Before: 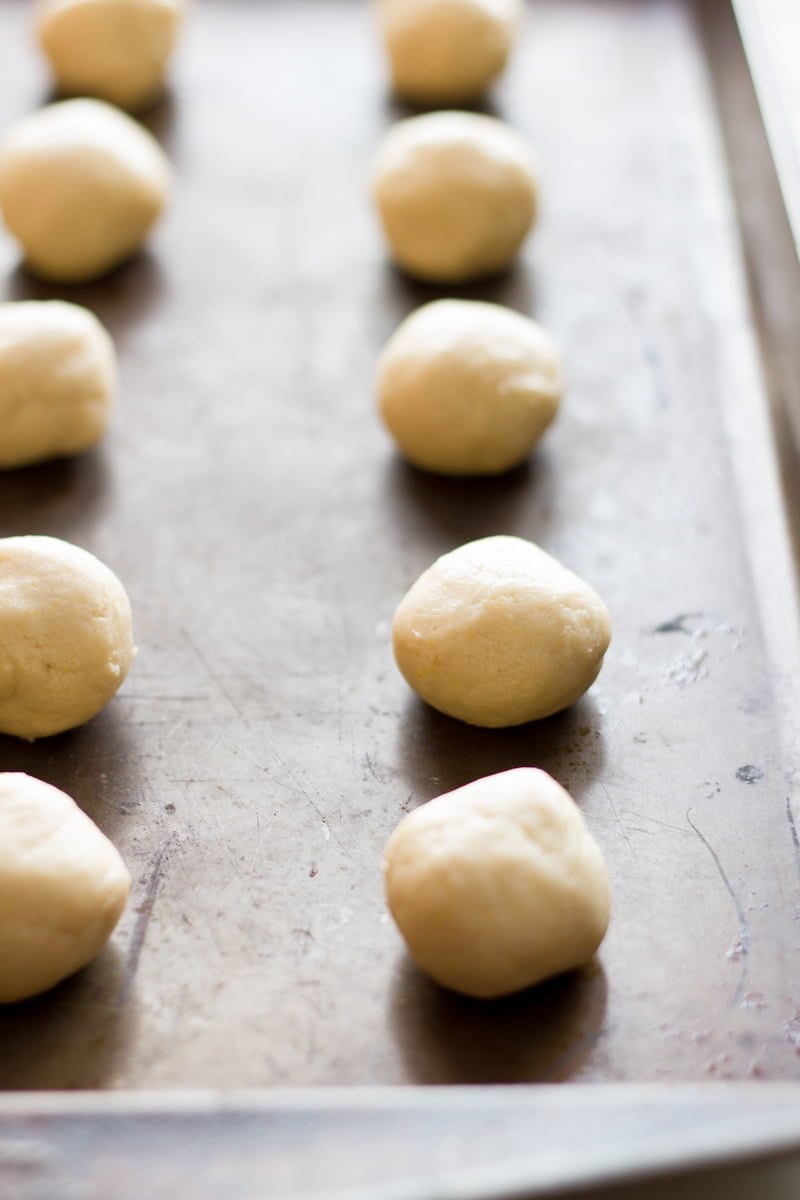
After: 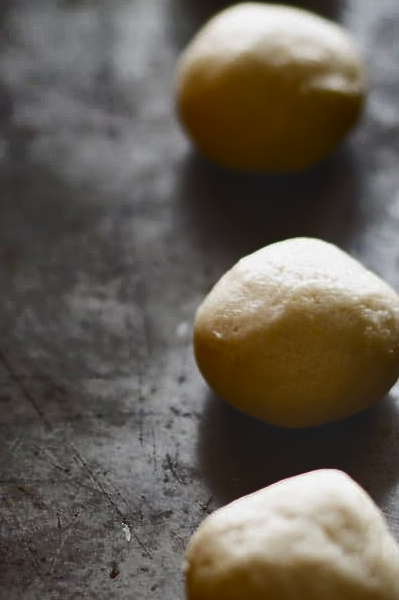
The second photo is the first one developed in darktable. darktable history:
contrast brightness saturation: saturation -0.05
crop: left 25%, top 25%, right 25%, bottom 25%
exposure: black level correction -0.041, exposure 0.064 EV, compensate highlight preservation false
shadows and highlights: radius 123.98, shadows 100, white point adjustment -3, highlights -100, highlights color adjustment 89.84%, soften with gaussian
color correction: saturation 0.8
